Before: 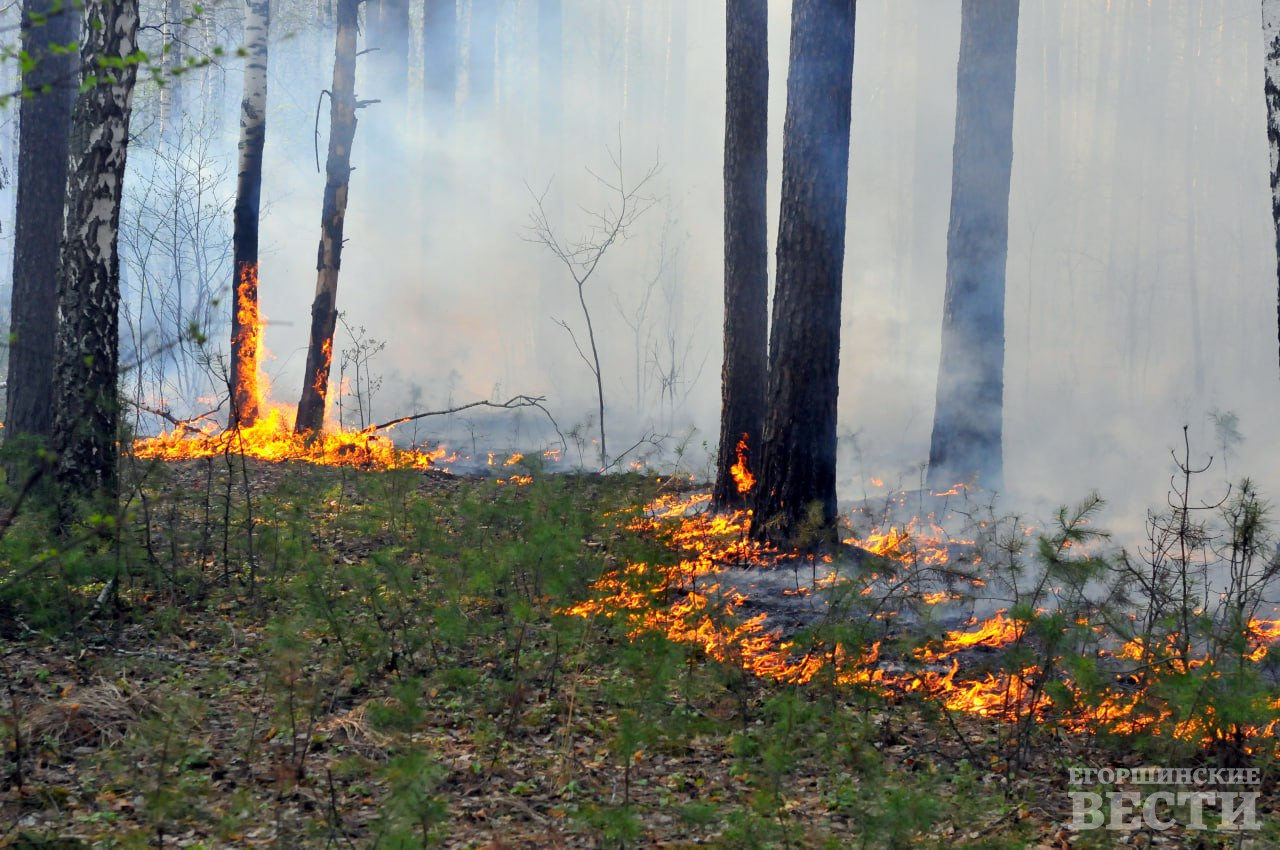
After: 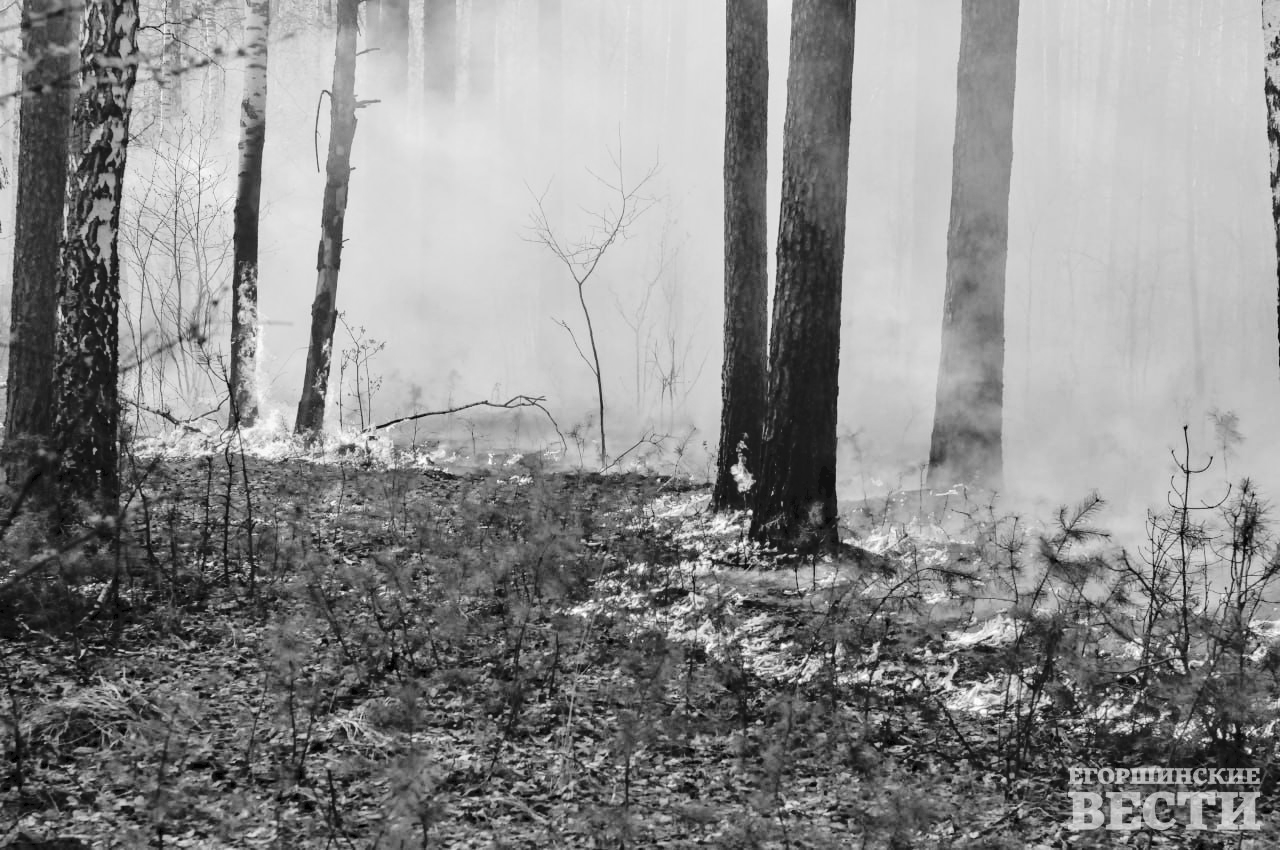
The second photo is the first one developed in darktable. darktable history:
tone equalizer: -8 EV 0.014 EV, -7 EV -0.015 EV, -6 EV 0.013 EV, -5 EV 0.044 EV, -4 EV 0.288 EV, -3 EV 0.672 EV, -2 EV 0.557 EV, -1 EV 0.209 EV, +0 EV 0.047 EV
local contrast: detail 110%
tone curve: curves: ch0 [(0, 0) (0.003, 0.042) (0.011, 0.043) (0.025, 0.047) (0.044, 0.059) (0.069, 0.07) (0.1, 0.085) (0.136, 0.107) (0.177, 0.139) (0.224, 0.185) (0.277, 0.258) (0.335, 0.34) (0.399, 0.434) (0.468, 0.526) (0.543, 0.623) (0.623, 0.709) (0.709, 0.794) (0.801, 0.866) (0.898, 0.919) (1, 1)], color space Lab, independent channels, preserve colors none
contrast brightness saturation: saturation -0.997
haze removal: compatibility mode true, adaptive false
